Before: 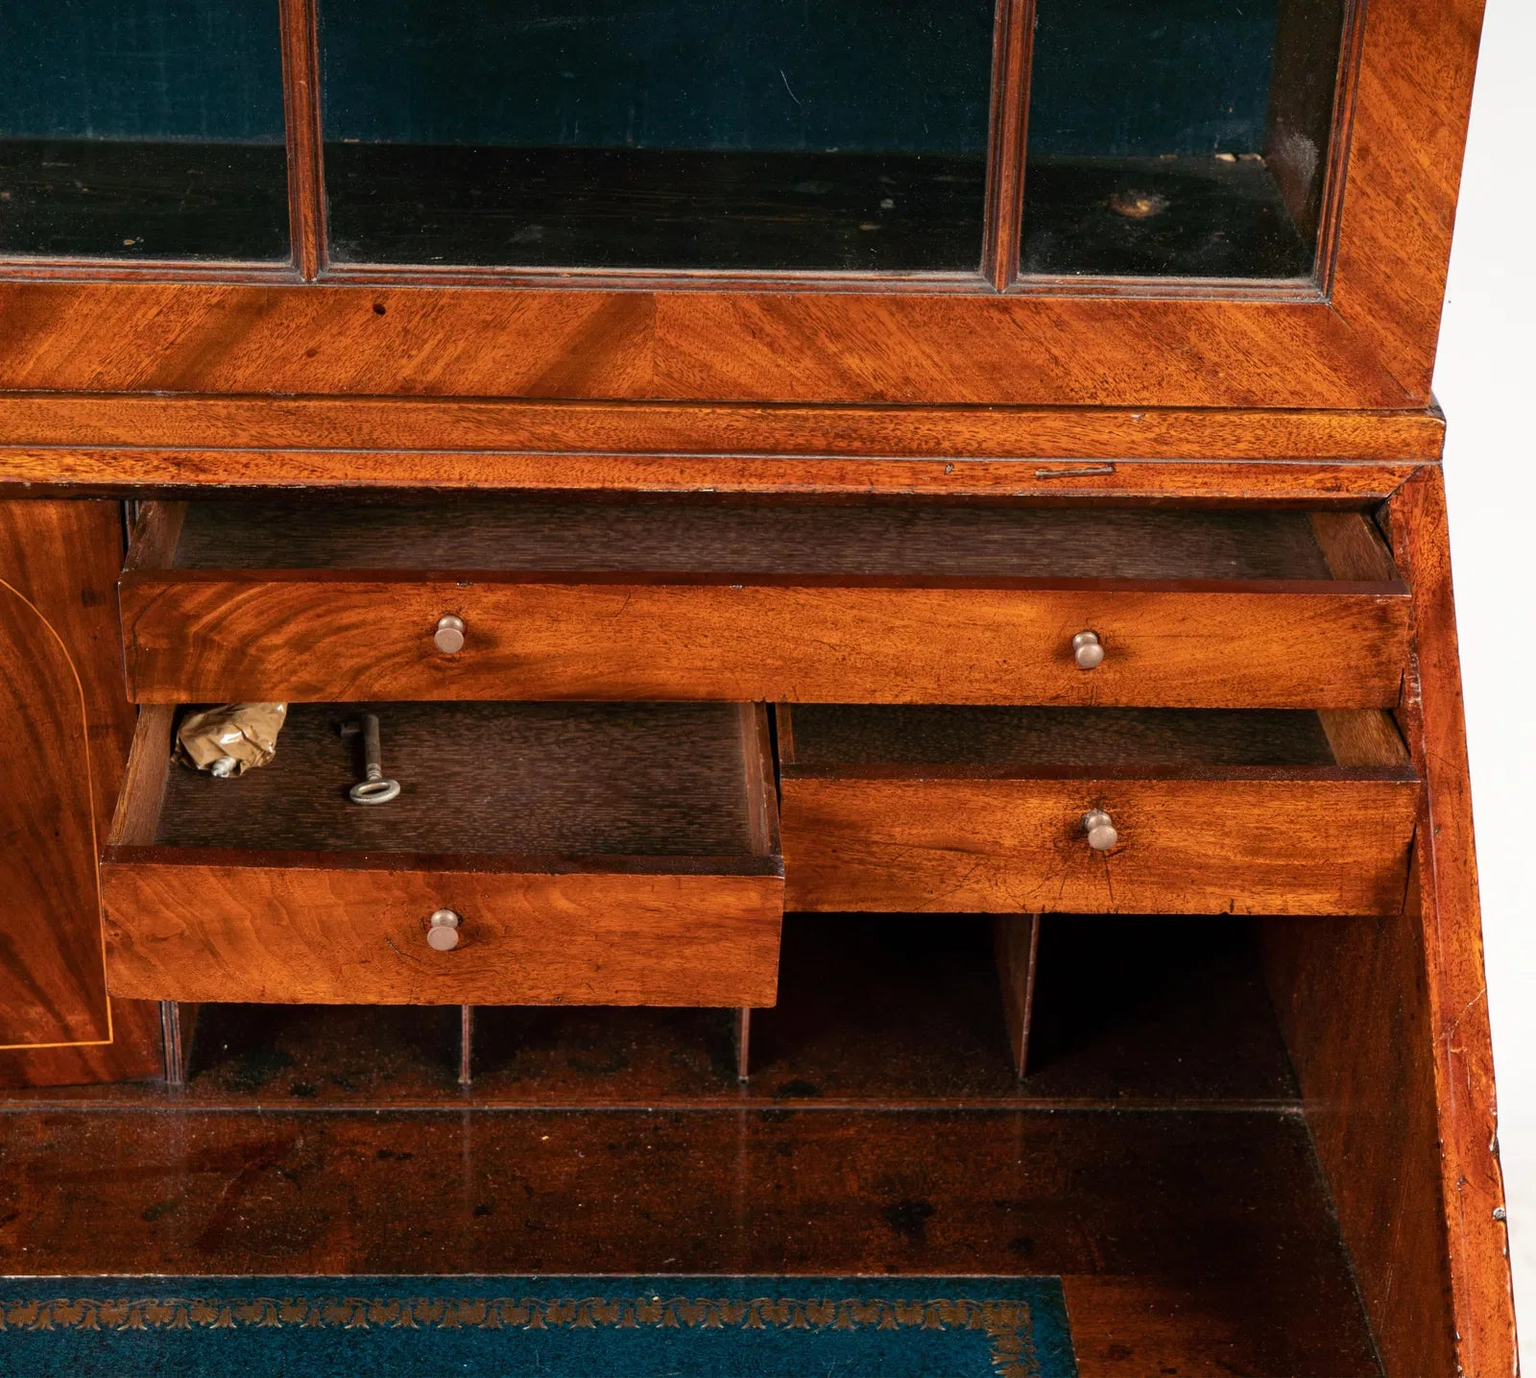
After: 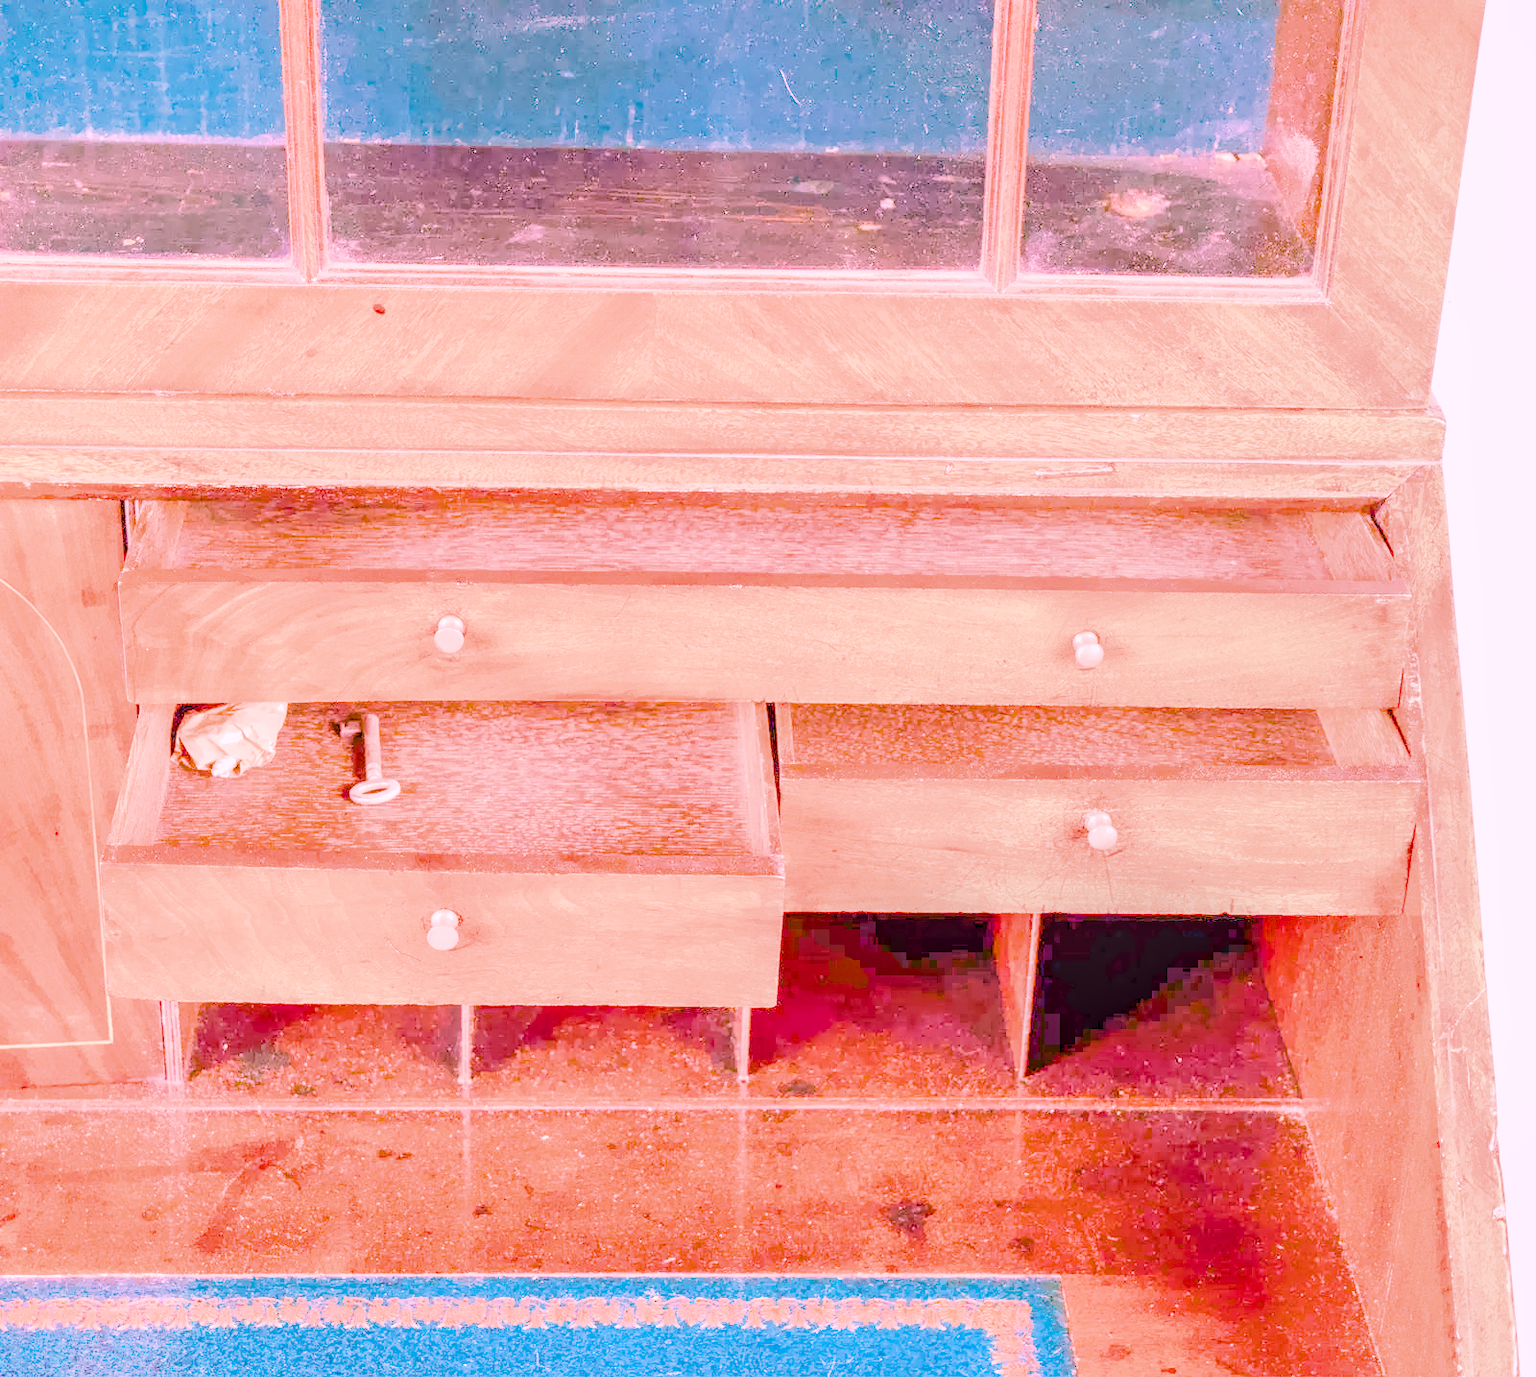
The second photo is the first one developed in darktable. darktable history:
raw chromatic aberrations: on, module defaults
color balance rgb: perceptual saturation grading › global saturation 36%, perceptual brilliance grading › global brilliance 10%, global vibrance 20%
denoise (profiled): preserve shadows 1.18, scattering 0.064, a [-1, 0, 0], b [0, 0, 0], compensate highlight preservation false
hot pixels: on, module defaults
lens correction: scale 1.01, crop 1, focal 85, aperture 3.2, distance 4.38, camera "Canon EOS RP", lens "Canon RF 85mm F2 MACRO IS STM"
raw denoise: x [[0, 0.25, 0.5, 0.75, 1] ×4]
shadows and highlights: shadows 25, highlights -25
tone equalizer "contrast tone curve: soft": -8 EV -0.417 EV, -7 EV -0.389 EV, -6 EV -0.333 EV, -5 EV -0.222 EV, -3 EV 0.222 EV, -2 EV 0.333 EV, -1 EV 0.389 EV, +0 EV 0.417 EV, edges refinement/feathering 500, mask exposure compensation -1.57 EV, preserve details no
exposure: black level correction 0.001, exposure 1.719 EV, compensate exposure bias true, compensate highlight preservation false
filmic rgb: black relative exposure -16 EV, white relative exposure 6.92 EV, hardness 4.7
haze removal: strength 0.1, compatibility mode true, adaptive false
local contrast: on, module defaults
white balance: red 2.107, blue 1.542
highlight reconstruction: method reconstruct in LCh, clipping threshold 1.25, iterations 1, diameter of reconstruction 64 px
